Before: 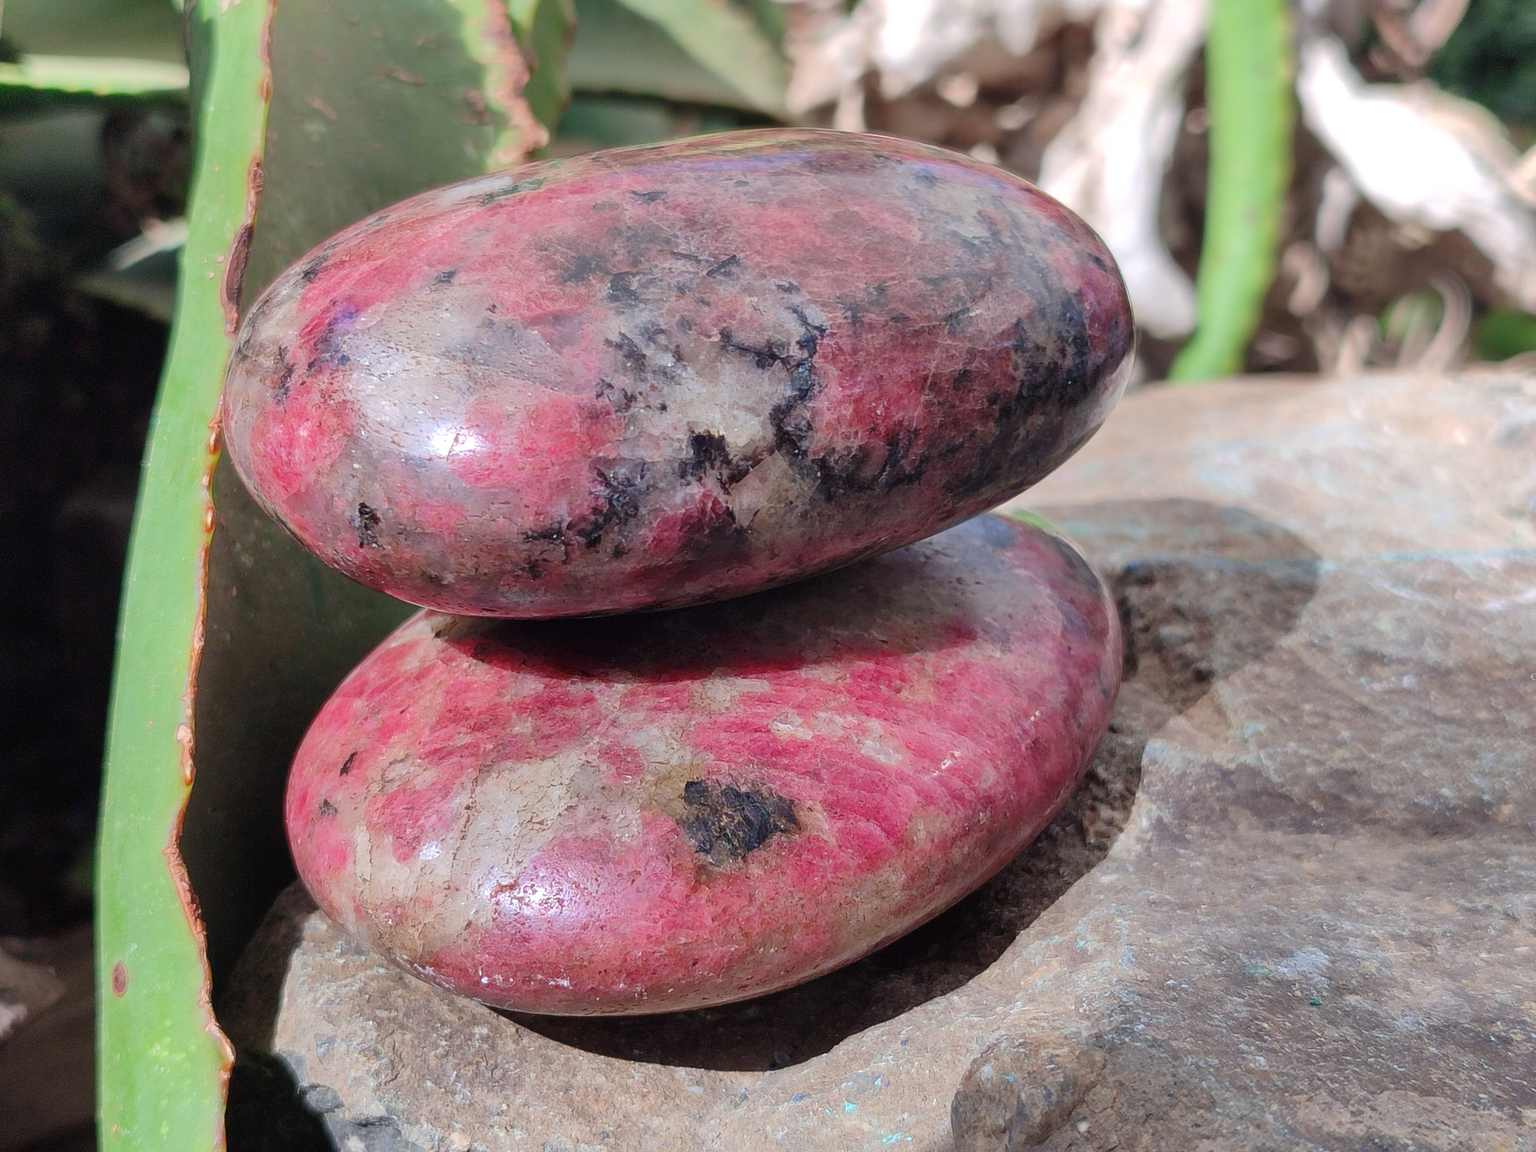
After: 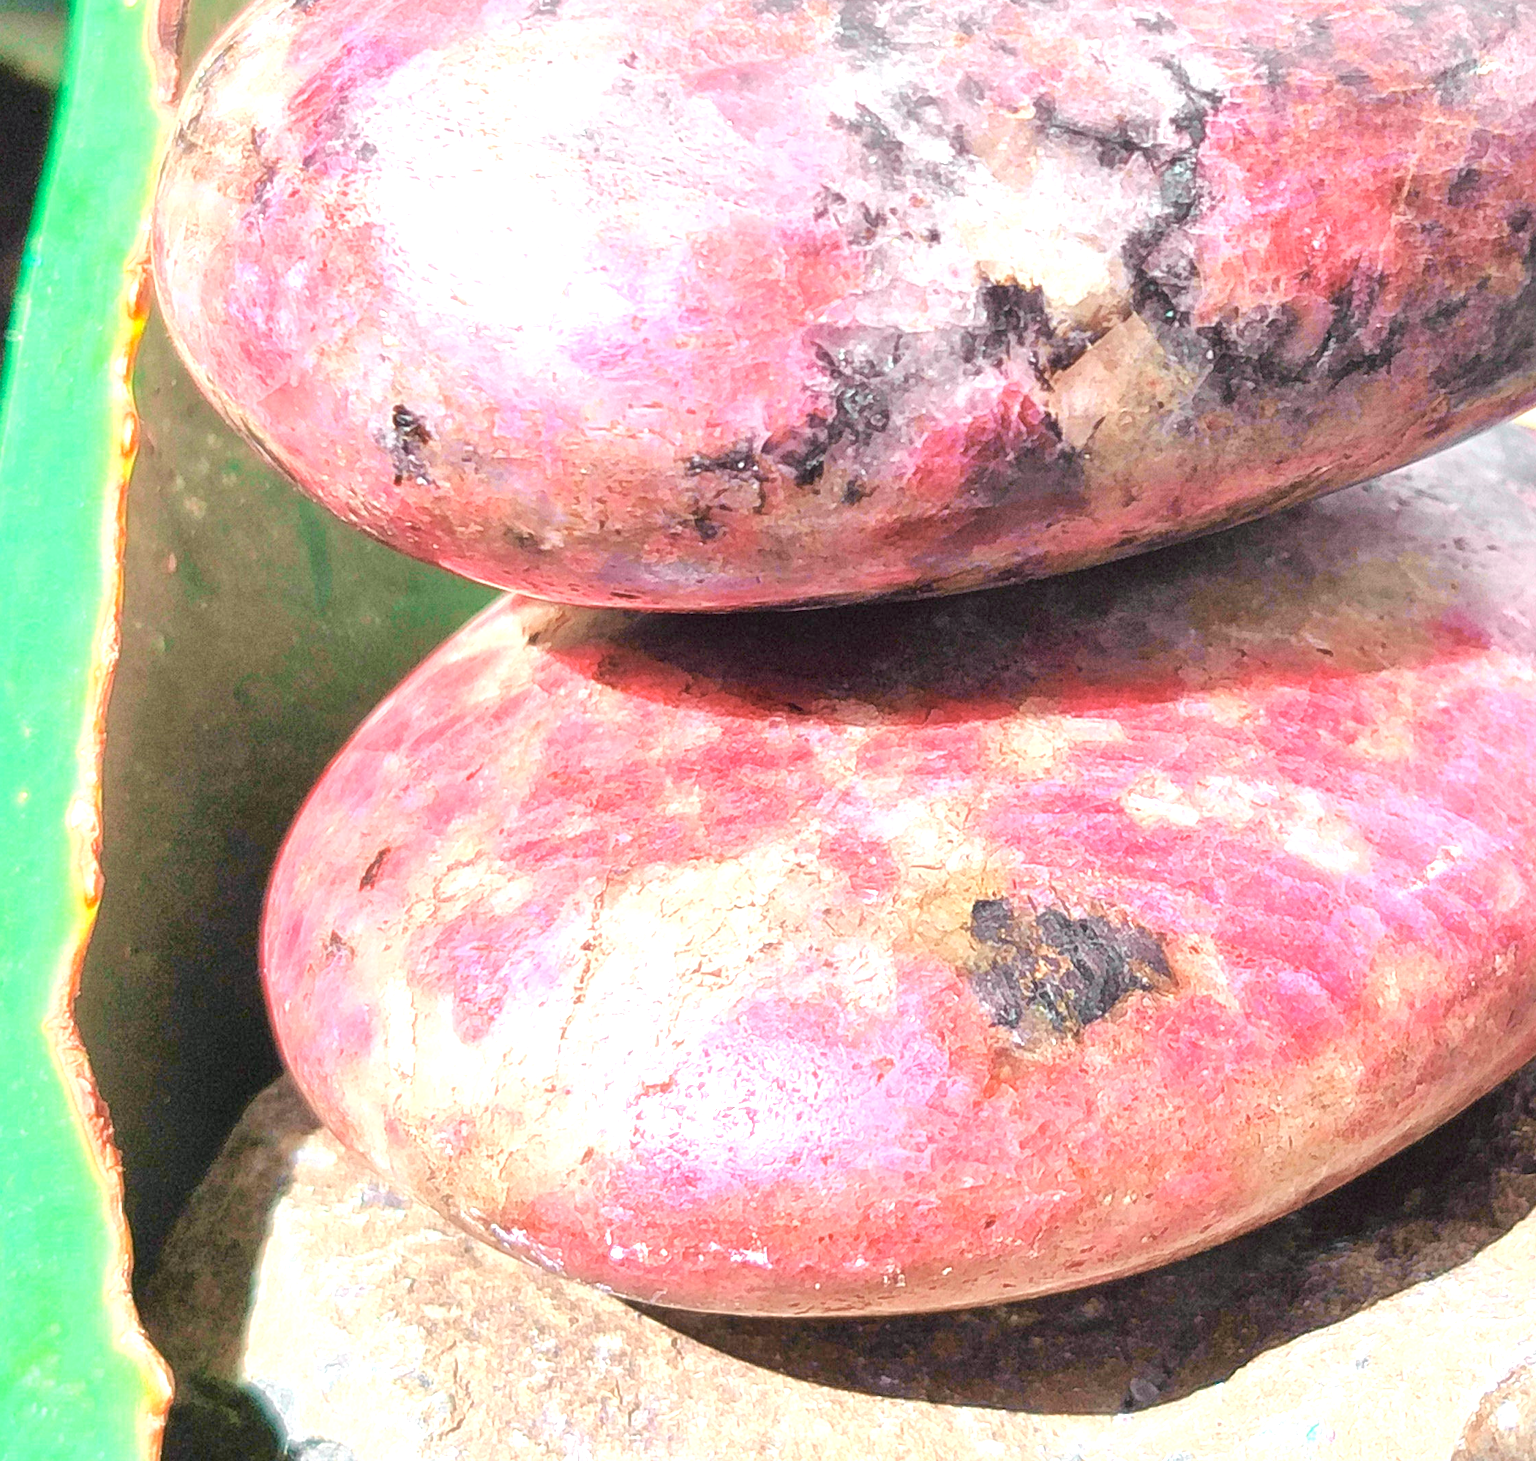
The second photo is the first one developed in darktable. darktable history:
crop: left 8.966%, top 23.852%, right 34.699%, bottom 4.703%
exposure: black level correction 0, exposure 2 EV, compensate highlight preservation false
local contrast: mode bilateral grid, contrast 20, coarseness 50, detail 120%, midtone range 0.2
tone curve: curves: ch0 [(0, 0) (0.402, 0.473) (0.673, 0.68) (0.899, 0.832) (0.999, 0.903)]; ch1 [(0, 0) (0.379, 0.262) (0.464, 0.425) (0.498, 0.49) (0.507, 0.5) (0.53, 0.532) (0.582, 0.583) (0.68, 0.672) (0.791, 0.748) (1, 0.896)]; ch2 [(0, 0) (0.199, 0.414) (0.438, 0.49) (0.496, 0.501) (0.515, 0.546) (0.577, 0.605) (0.632, 0.649) (0.717, 0.727) (0.845, 0.855) (0.998, 0.977)], color space Lab, independent channels, preserve colors none
